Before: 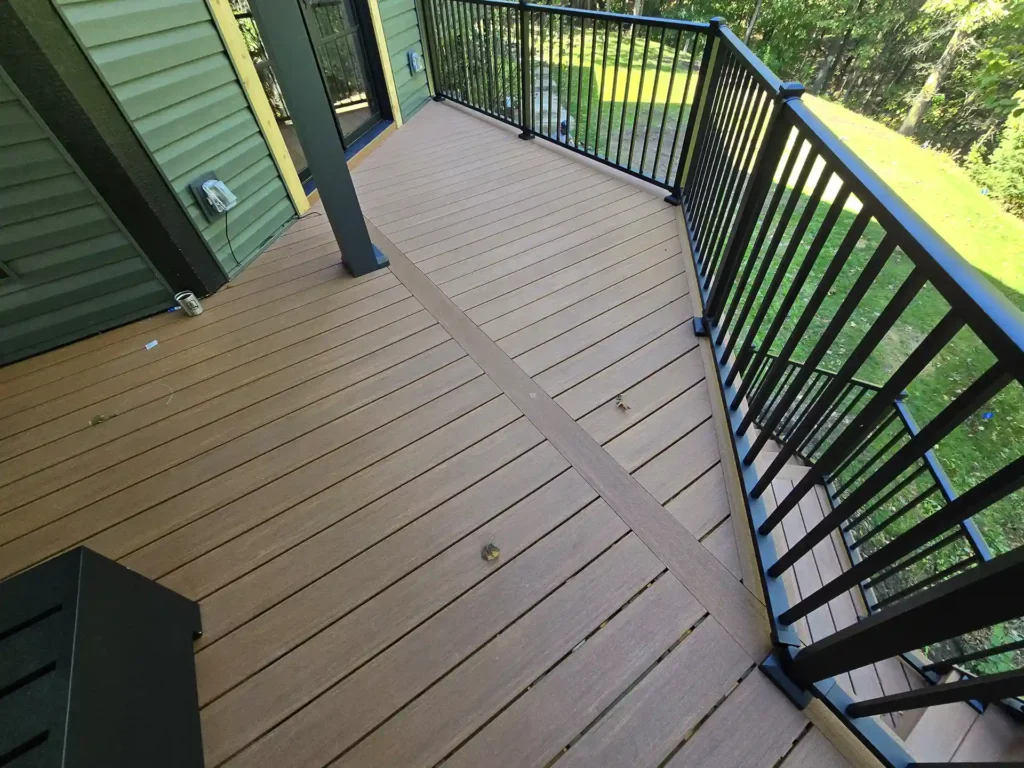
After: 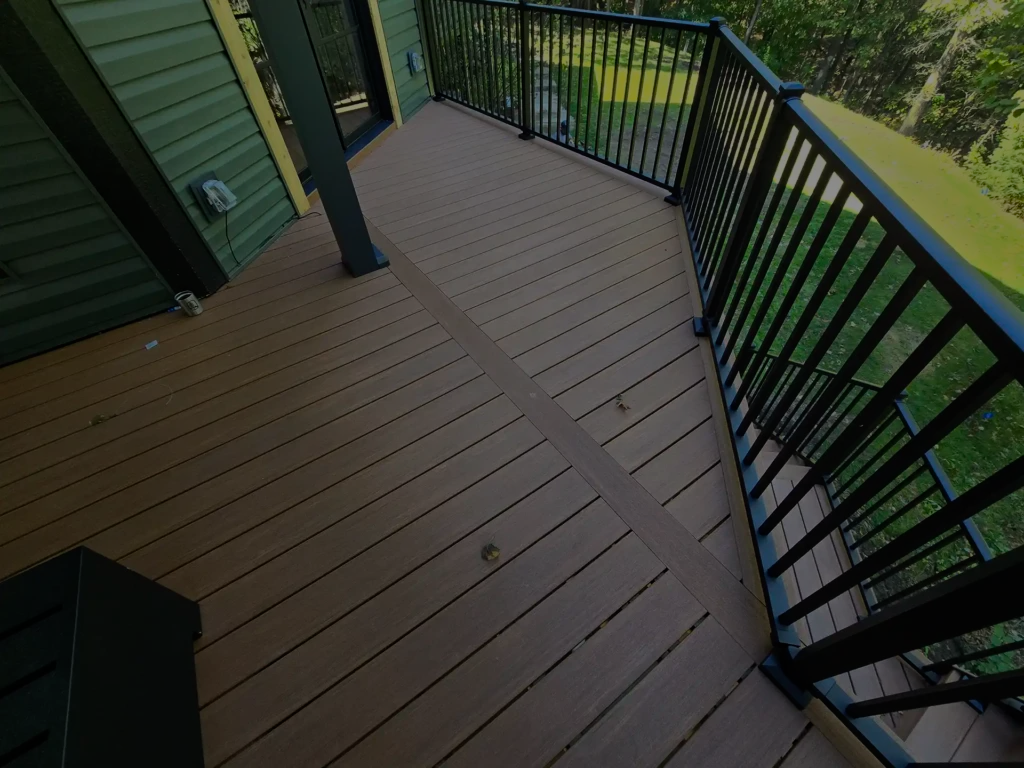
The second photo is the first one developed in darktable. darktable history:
tone equalizer: -8 EV -2 EV, -7 EV -2 EV, -6 EV -2 EV, -5 EV -2 EV, -4 EV -2 EV, -3 EV -2 EV, -2 EV -2 EV, -1 EV -1.63 EV, +0 EV -2 EV
exposure: exposure -0.177 EV, compensate highlight preservation false
